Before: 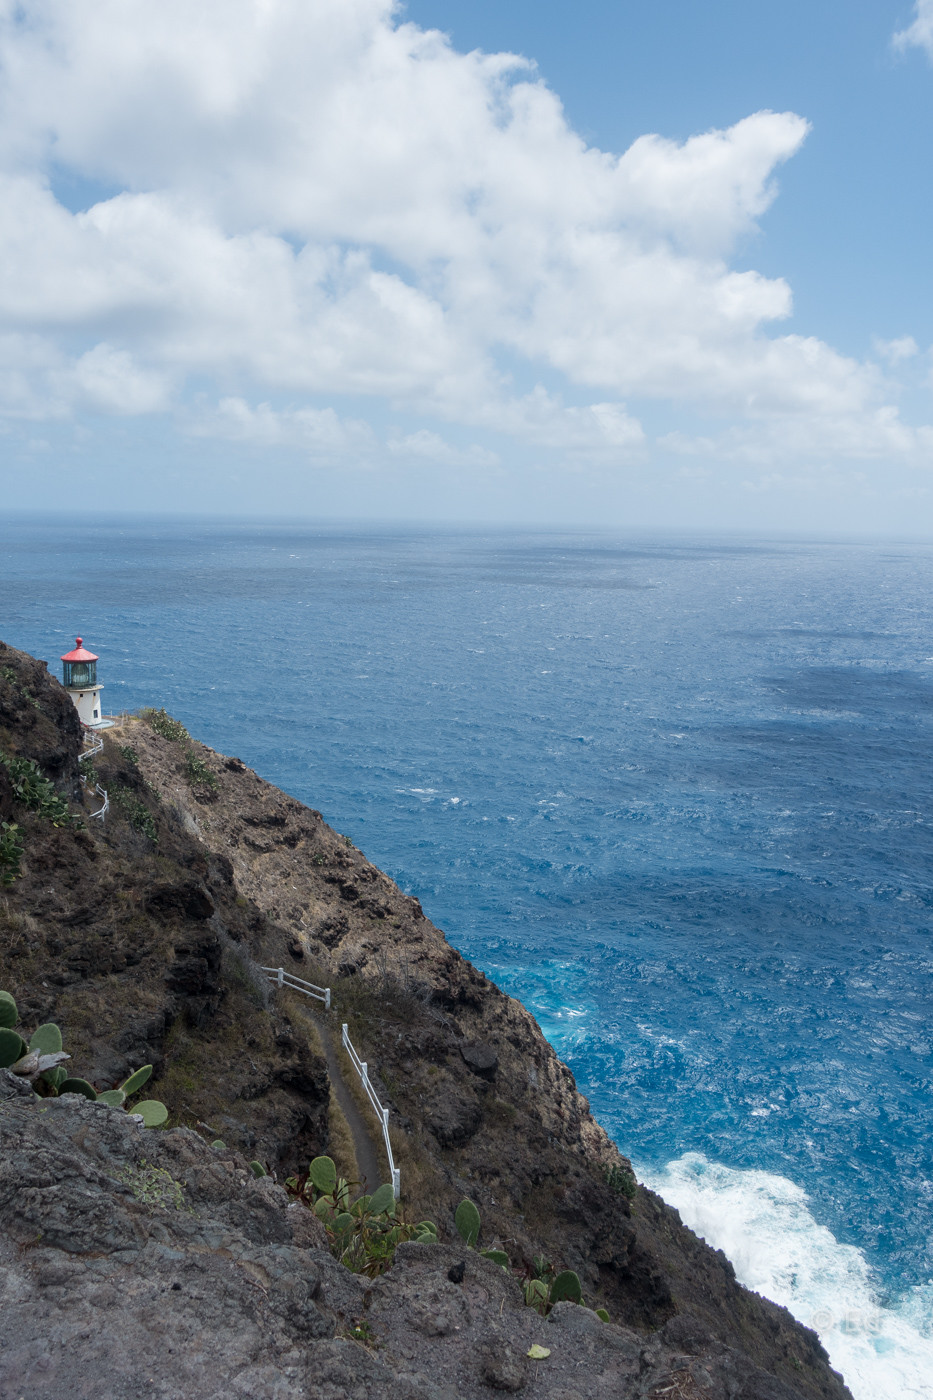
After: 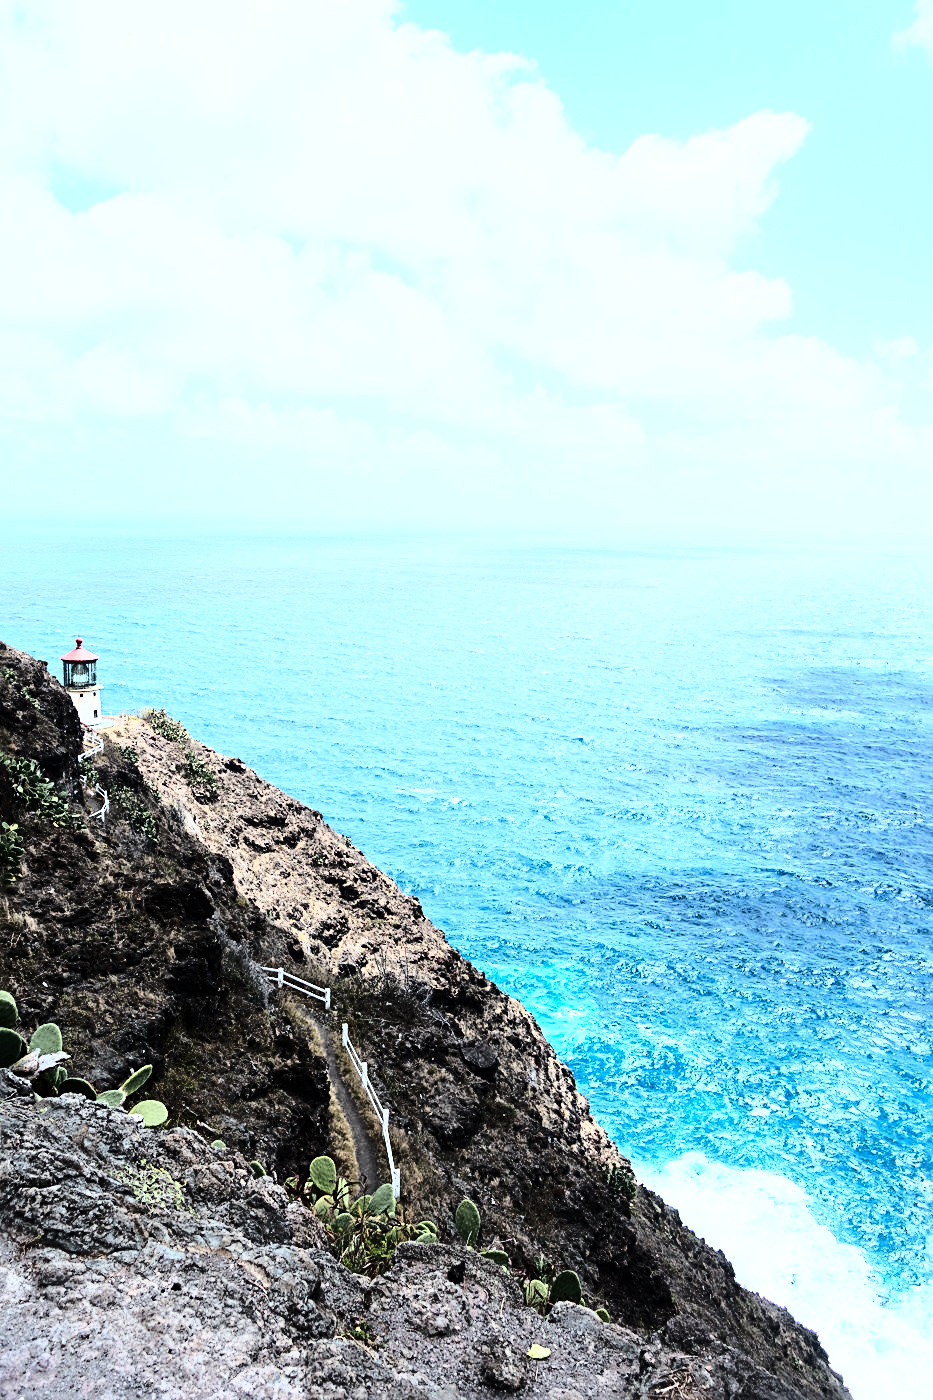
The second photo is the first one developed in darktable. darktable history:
rgb curve: curves: ch0 [(0, 0) (0.21, 0.15) (0.24, 0.21) (0.5, 0.75) (0.75, 0.96) (0.89, 0.99) (1, 1)]; ch1 [(0, 0.02) (0.21, 0.13) (0.25, 0.2) (0.5, 0.67) (0.75, 0.9) (0.89, 0.97) (1, 1)]; ch2 [(0, 0.02) (0.21, 0.13) (0.25, 0.2) (0.5, 0.67) (0.75, 0.9) (0.89, 0.97) (1, 1)], compensate middle gray true
sharpen: radius 3.119
base curve: curves: ch0 [(0, 0) (0.028, 0.03) (0.121, 0.232) (0.46, 0.748) (0.859, 0.968) (1, 1)]
